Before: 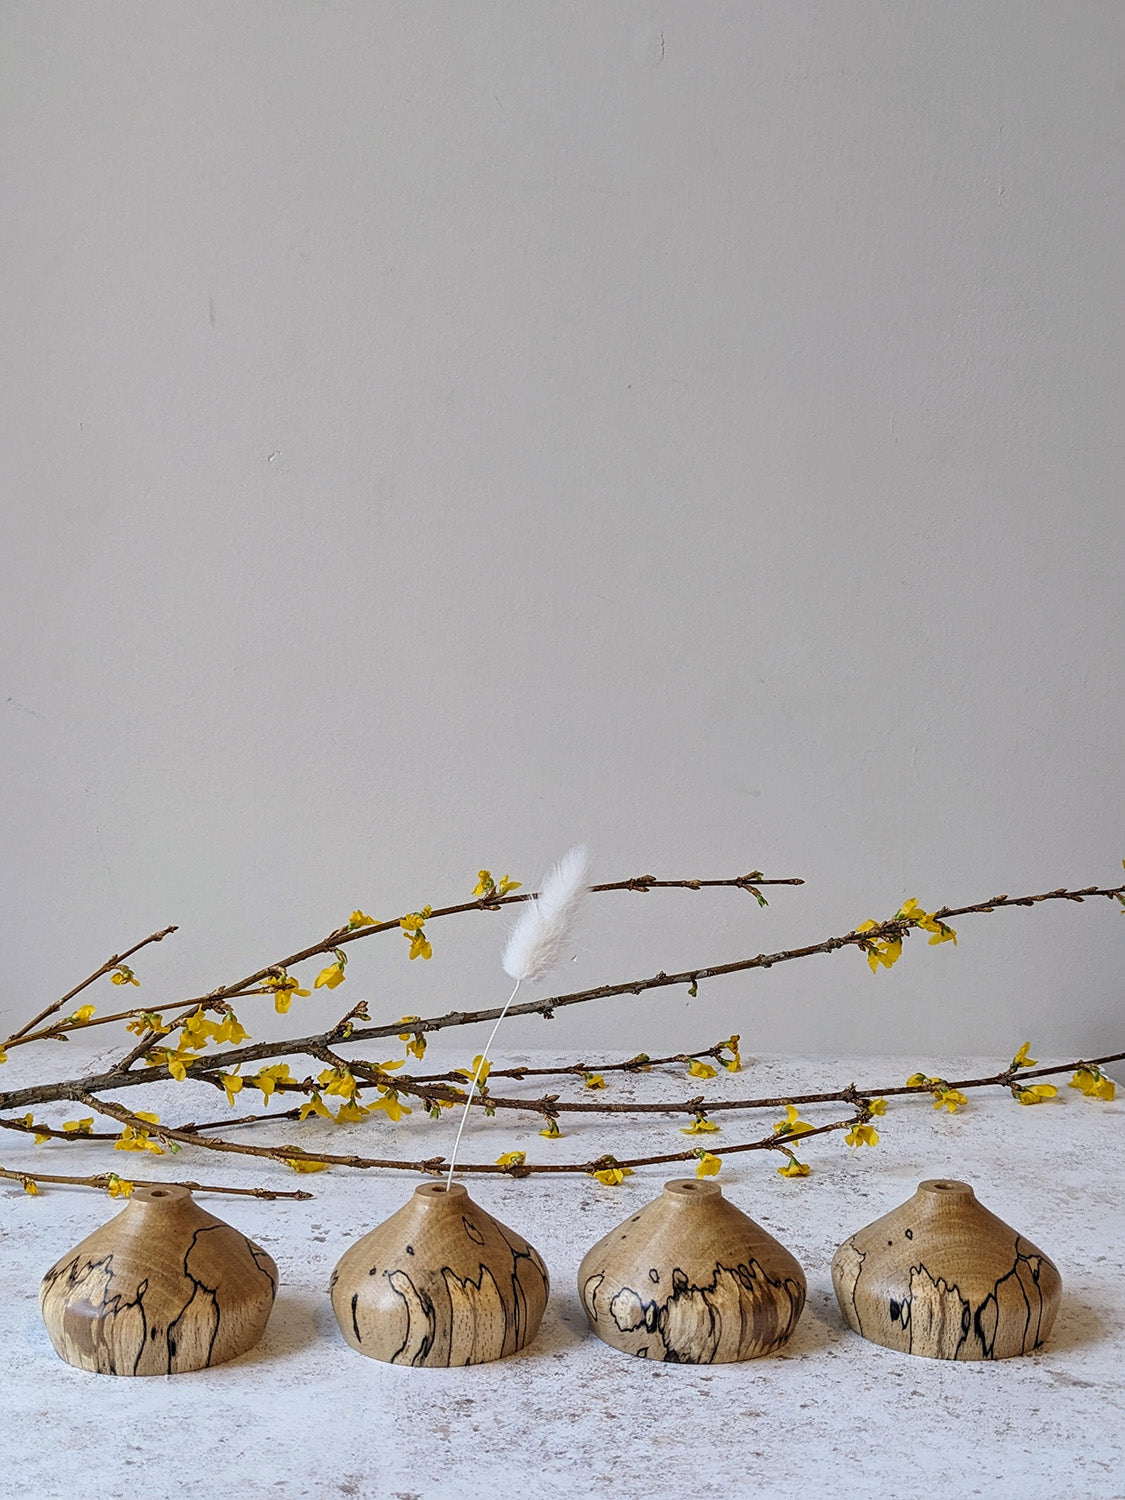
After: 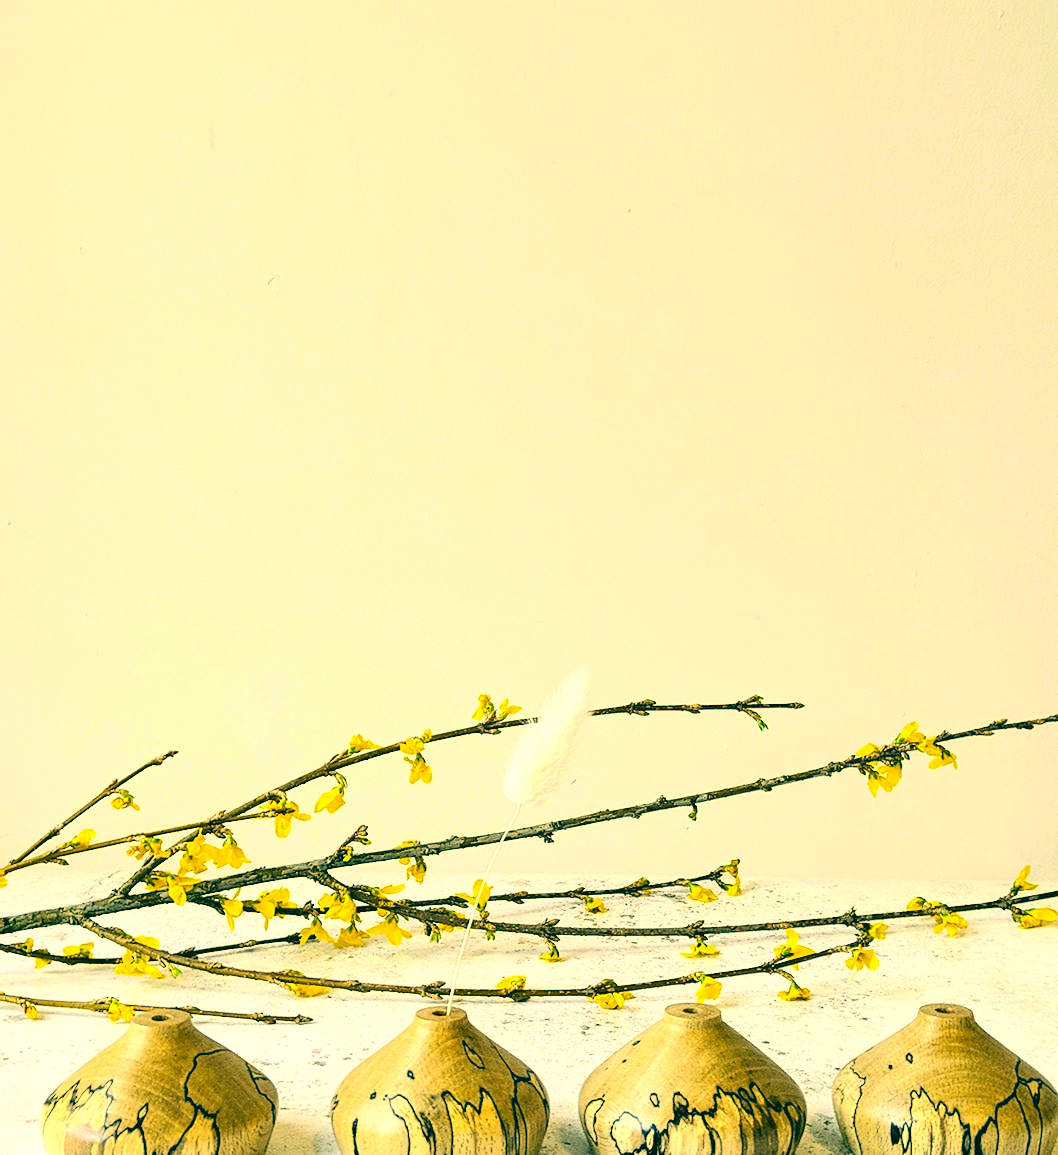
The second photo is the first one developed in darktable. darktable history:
color correction: highlights a* 1.83, highlights b* 34.62, shadows a* -36.11, shadows b* -5.85
crop and rotate: angle 0.043°, top 11.738%, right 5.775%, bottom 11.132%
contrast brightness saturation: contrast 0.203, brightness 0.166, saturation 0.225
tone equalizer: -8 EV -1.12 EV, -7 EV -1.04 EV, -6 EV -0.827 EV, -5 EV -0.582 EV, -3 EV 0.565 EV, -2 EV 0.891 EV, -1 EV 1 EV, +0 EV 1.07 EV, mask exposure compensation -0.505 EV
